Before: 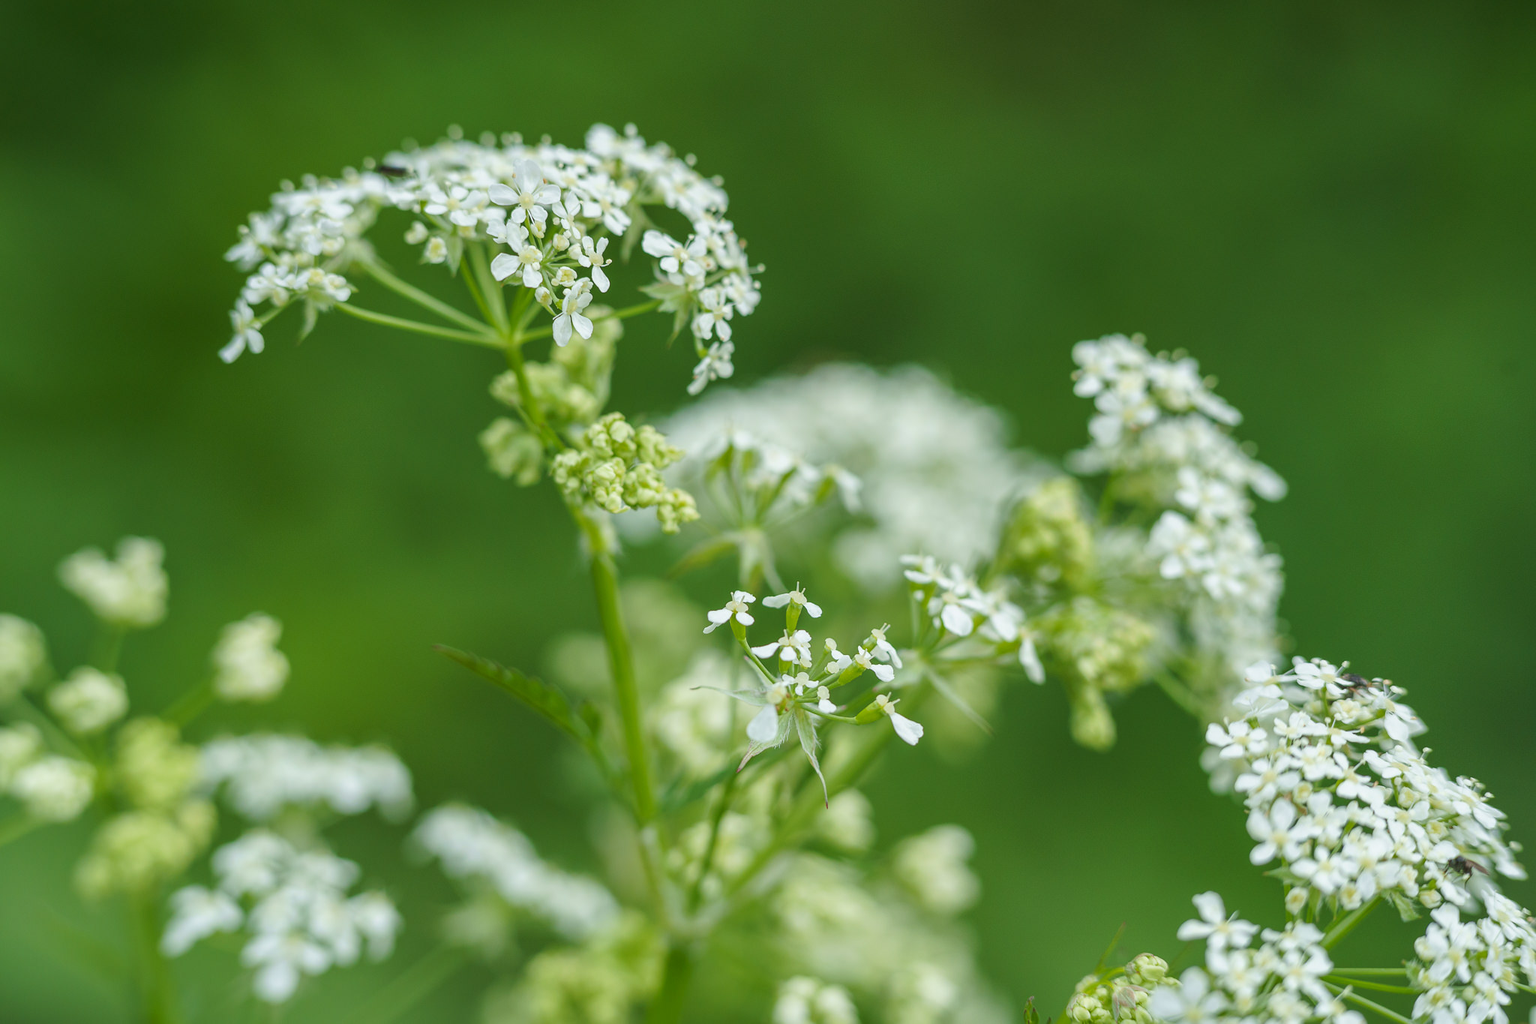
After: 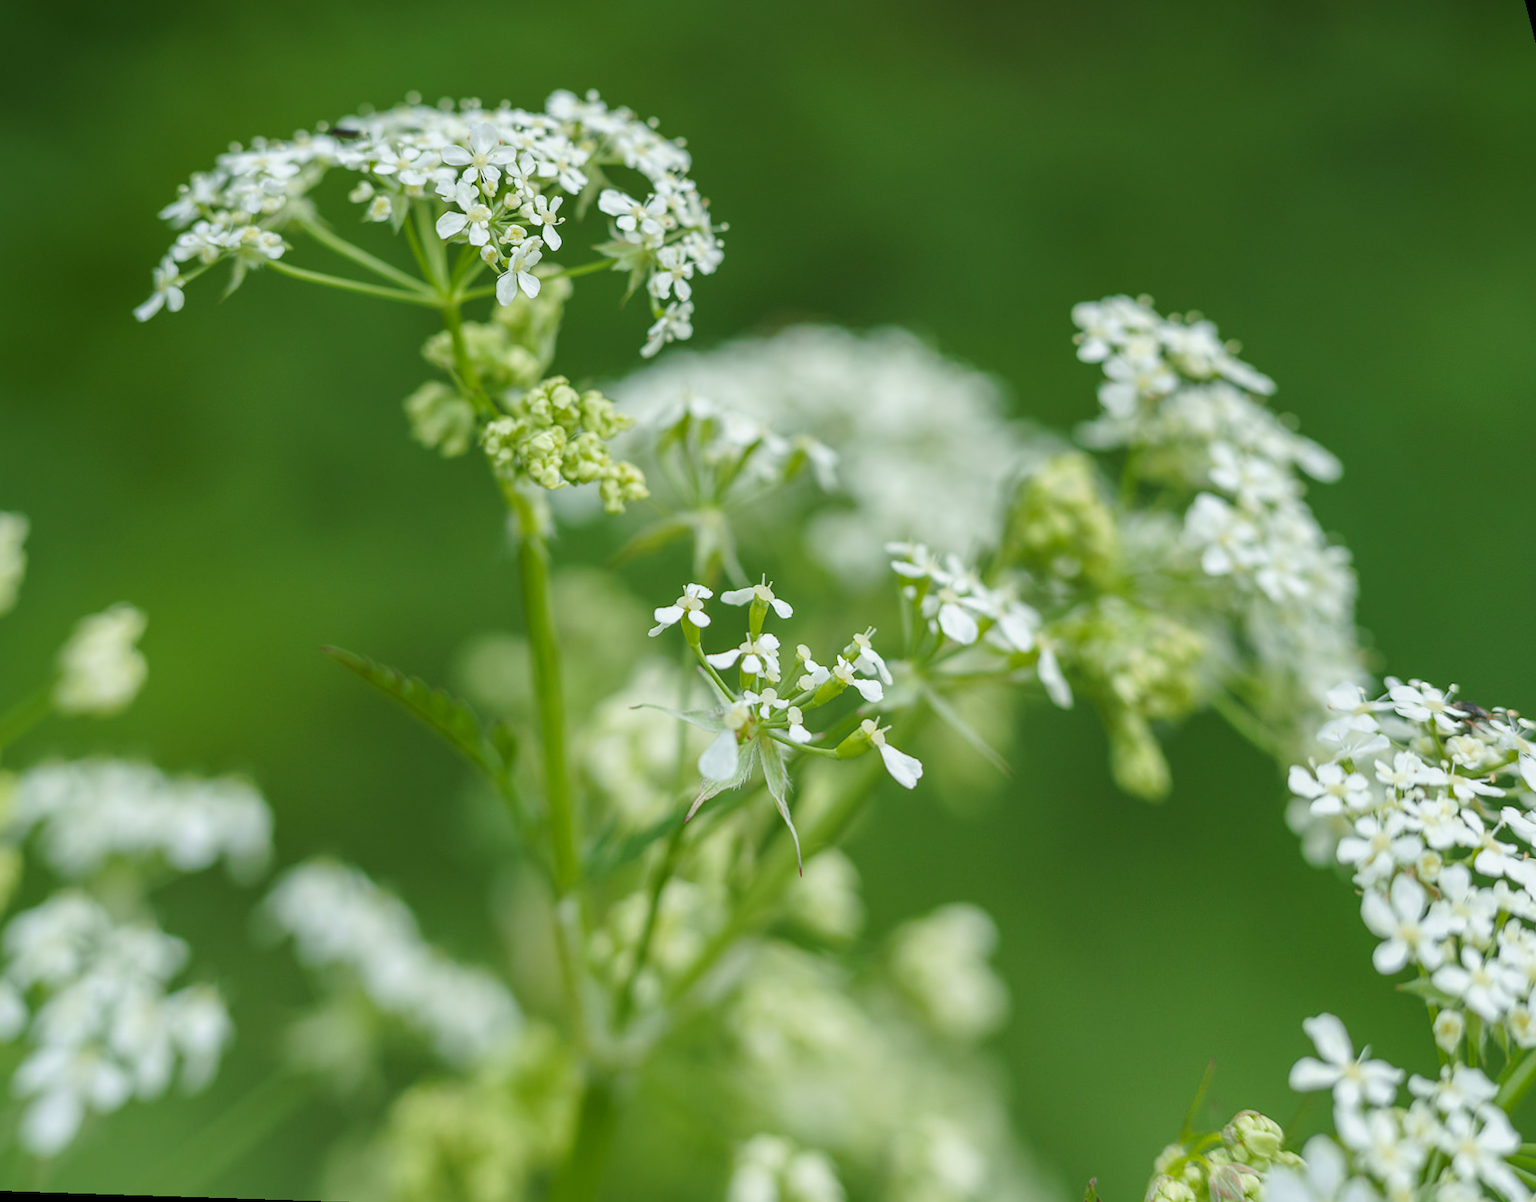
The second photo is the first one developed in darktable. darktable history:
white balance: emerald 1
rotate and perspective: rotation 0.72°, lens shift (vertical) -0.352, lens shift (horizontal) -0.051, crop left 0.152, crop right 0.859, crop top 0.019, crop bottom 0.964
